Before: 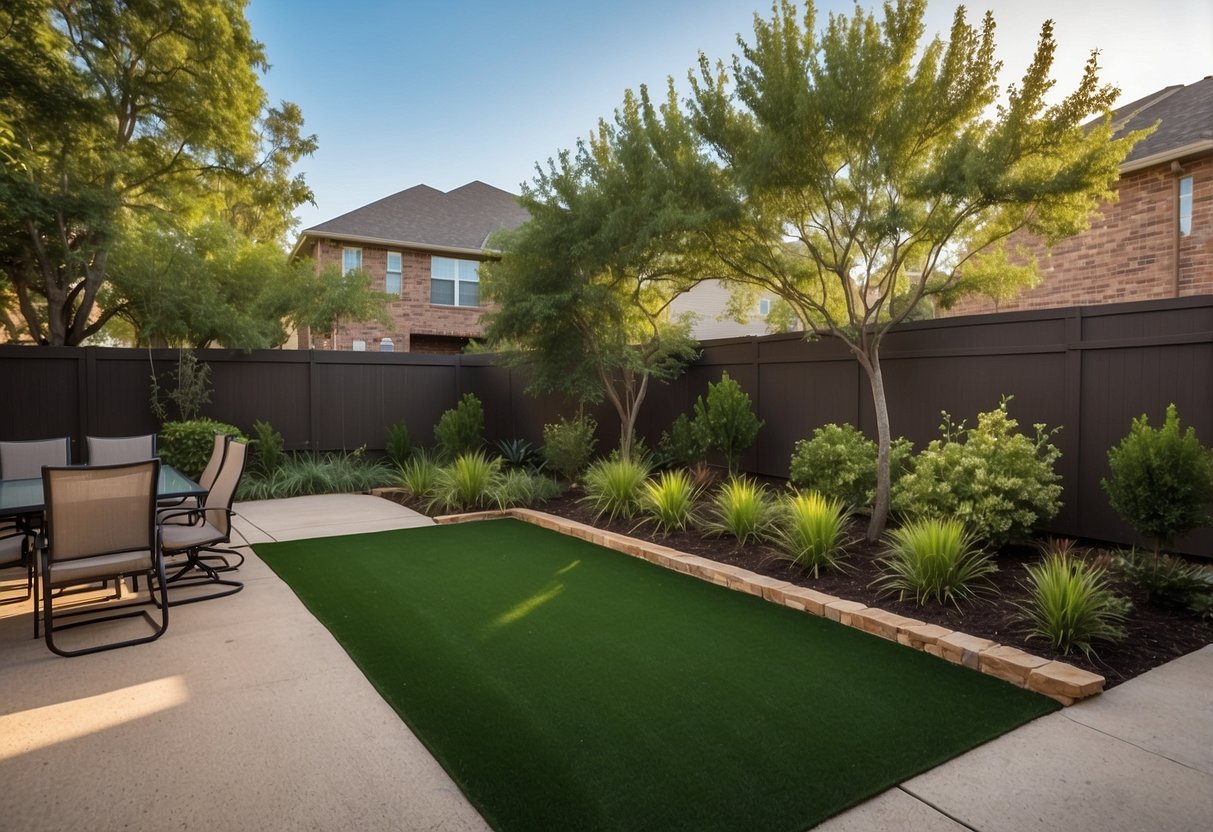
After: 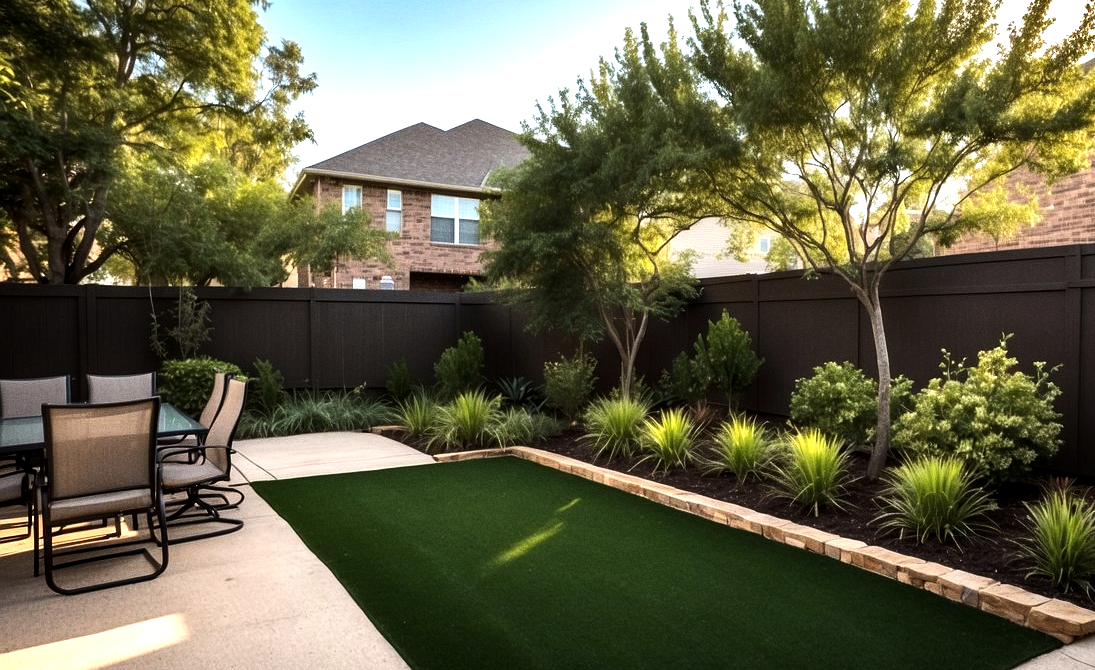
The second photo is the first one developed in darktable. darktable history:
grain: coarseness 0.09 ISO
crop: top 7.49%, right 9.717%, bottom 11.943%
tone equalizer: -8 EV -1.08 EV, -7 EV -1.01 EV, -6 EV -0.867 EV, -5 EV -0.578 EV, -3 EV 0.578 EV, -2 EV 0.867 EV, -1 EV 1.01 EV, +0 EV 1.08 EV, edges refinement/feathering 500, mask exposure compensation -1.57 EV, preserve details no
local contrast: highlights 100%, shadows 100%, detail 120%, midtone range 0.2
